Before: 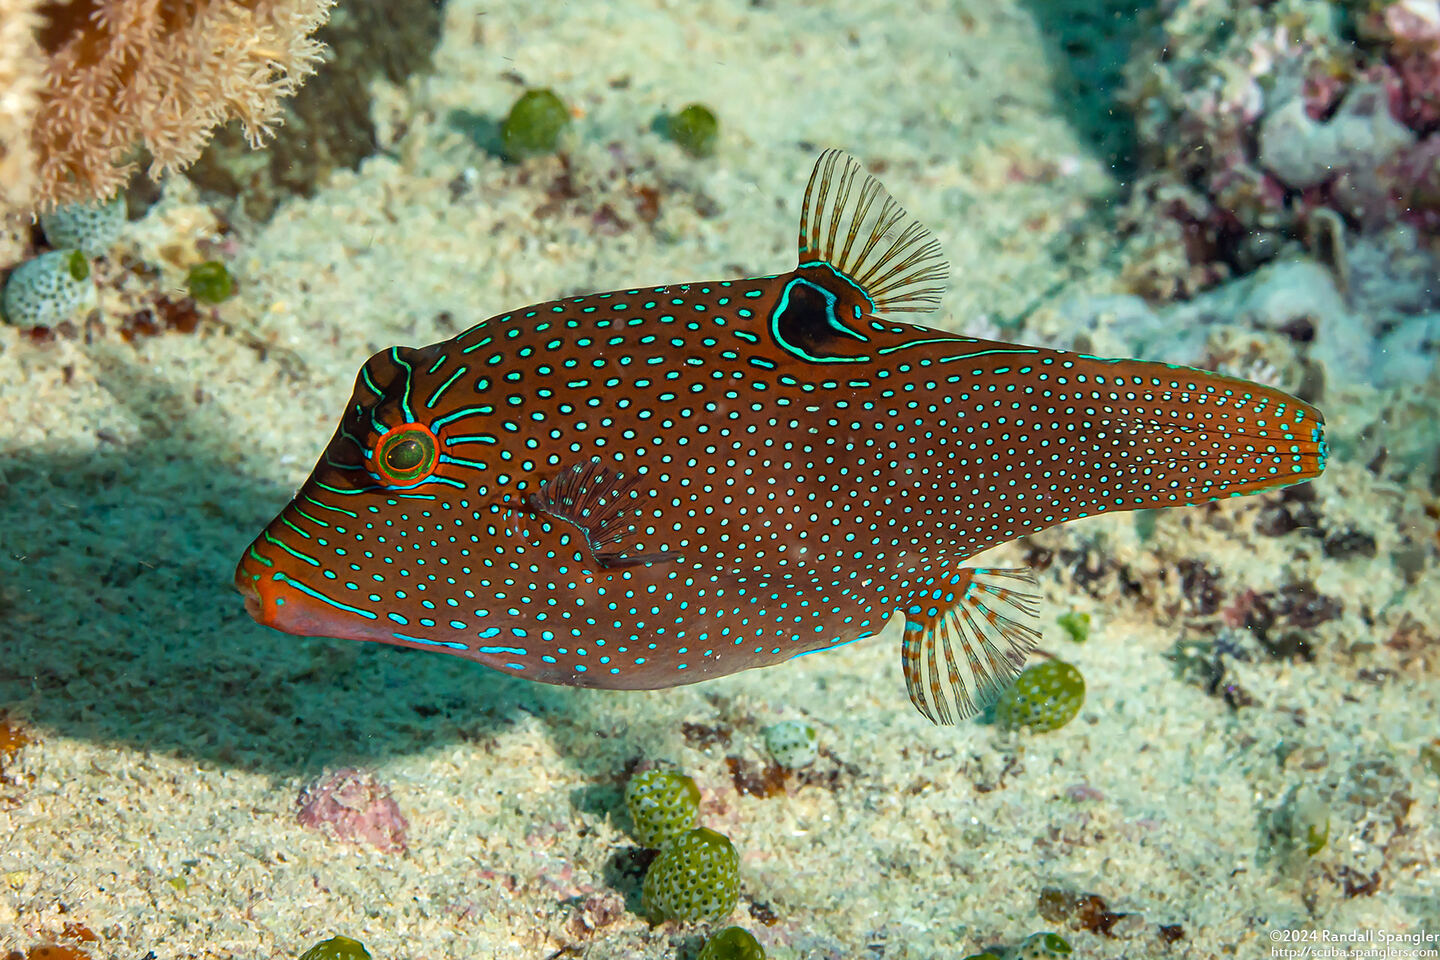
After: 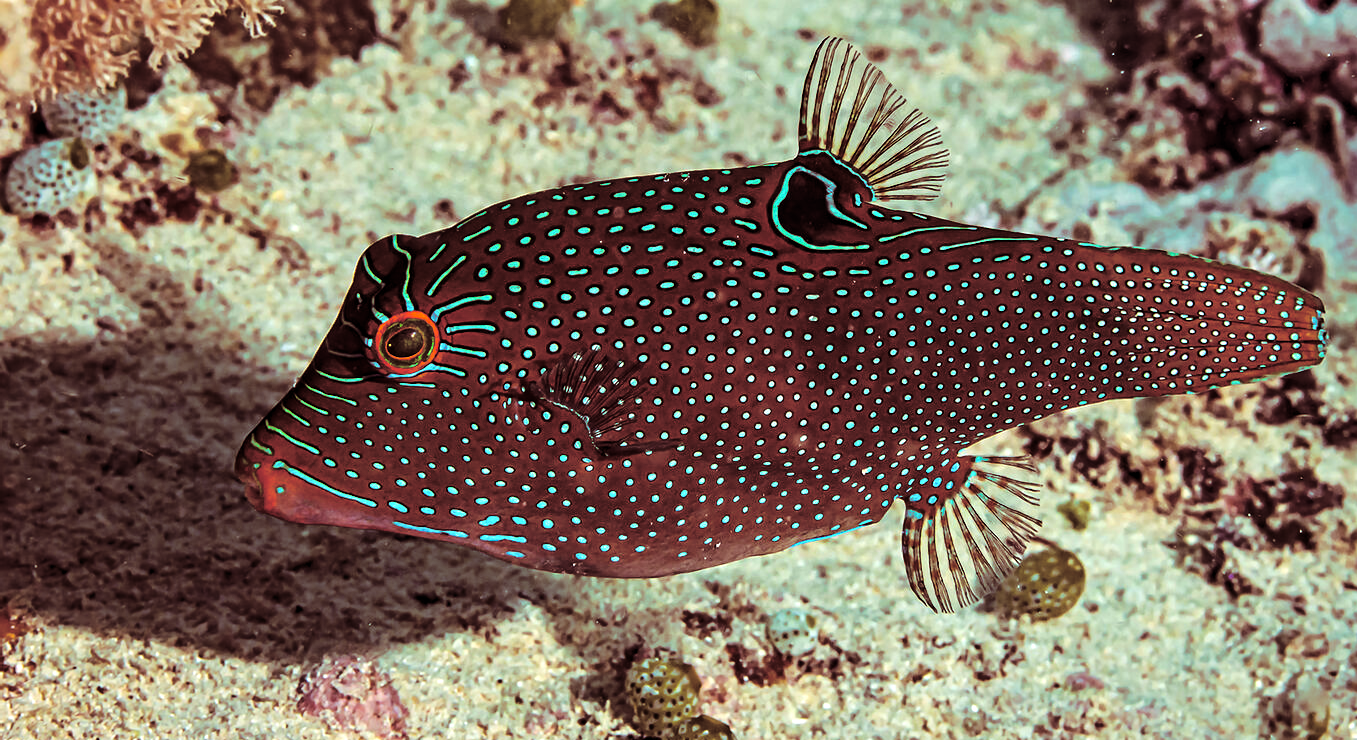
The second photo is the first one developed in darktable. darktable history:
crop and rotate: angle 0.03°, top 11.643%, right 5.651%, bottom 11.189%
base curve: curves: ch0 [(0, 0) (0.073, 0.04) (0.157, 0.139) (0.492, 0.492) (0.758, 0.758) (1, 1)], preserve colors none
contrast equalizer: y [[0.5, 0.501, 0.525, 0.597, 0.58, 0.514], [0.5 ×6], [0.5 ×6], [0 ×6], [0 ×6]]
split-toning: highlights › hue 187.2°, highlights › saturation 0.83, balance -68.05, compress 56.43%
